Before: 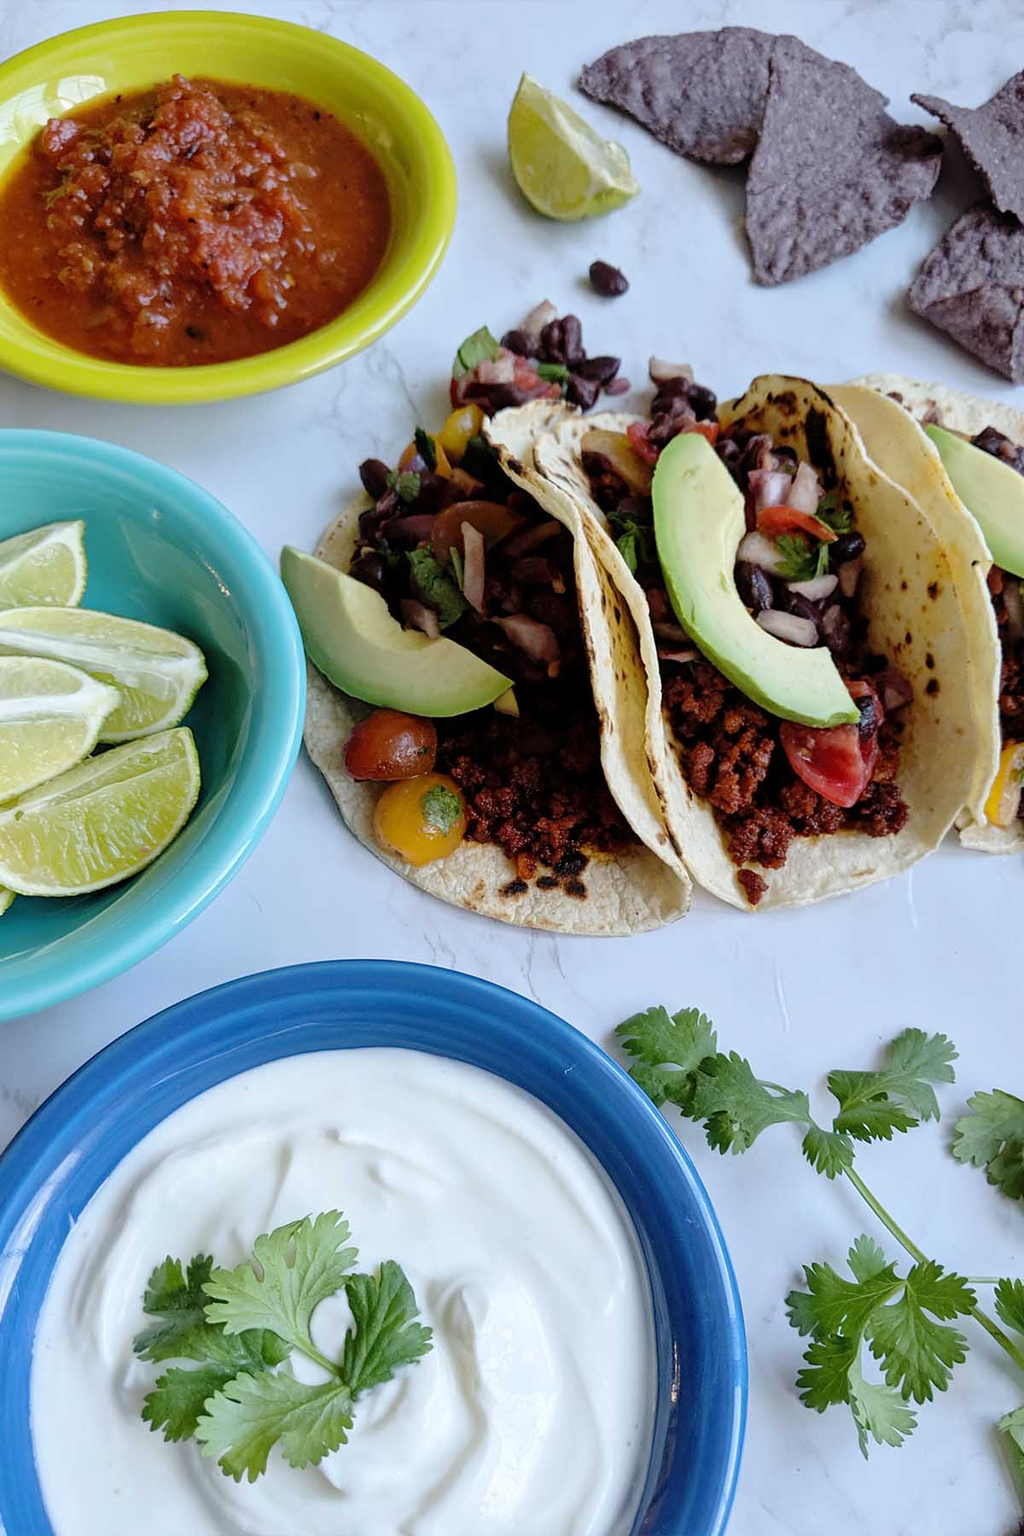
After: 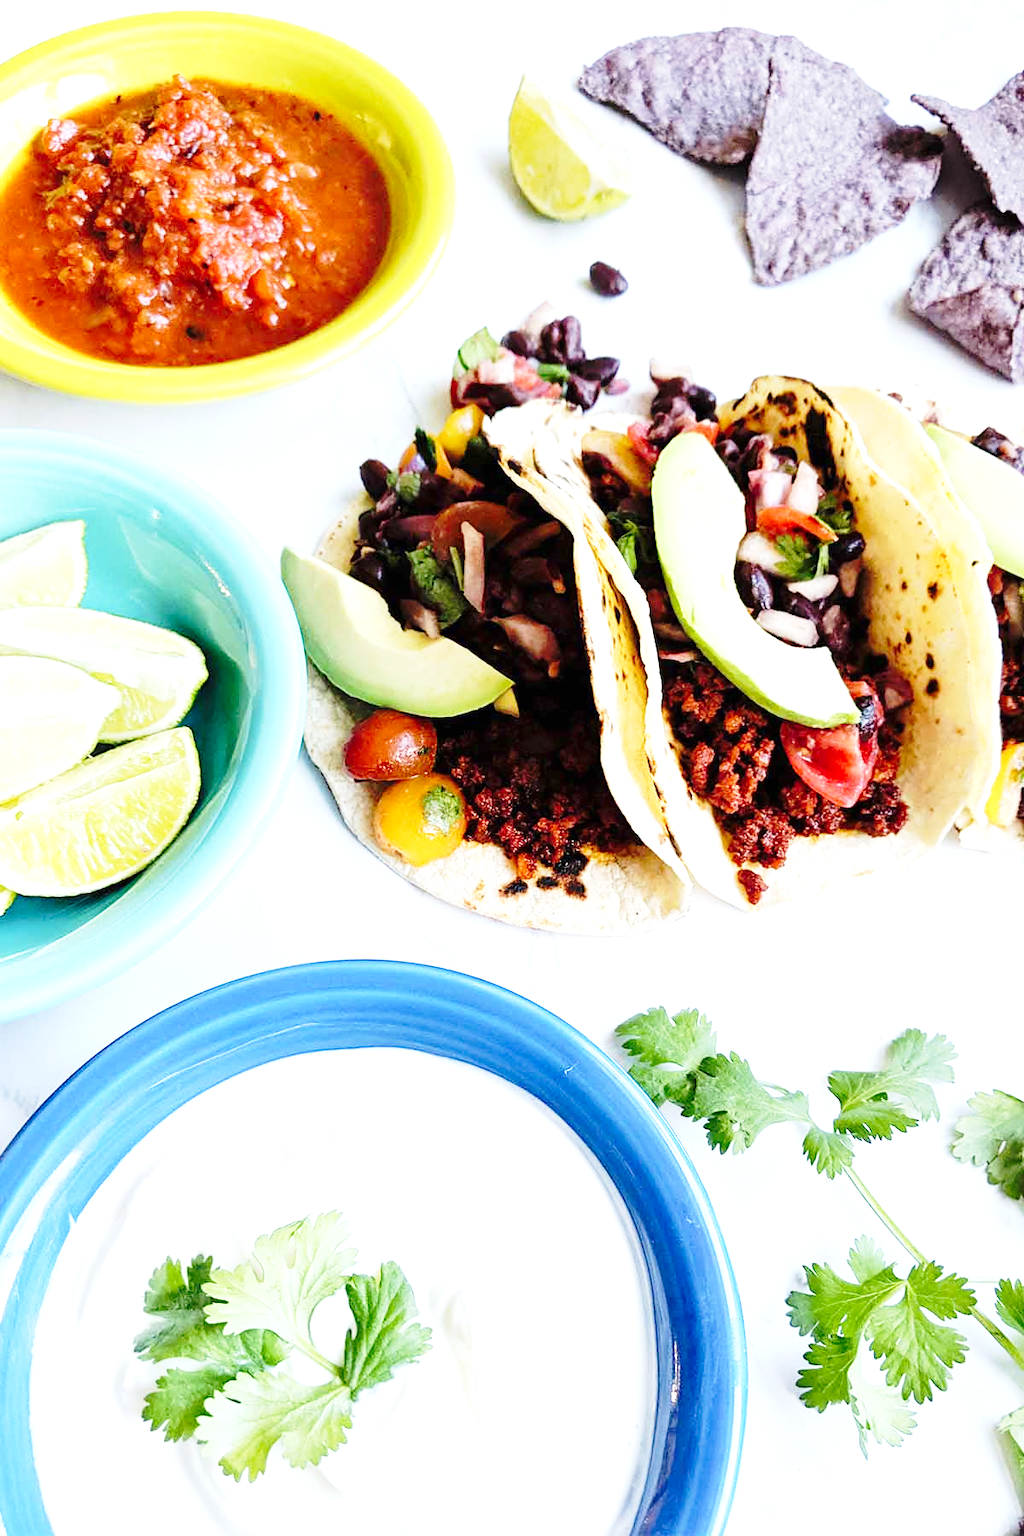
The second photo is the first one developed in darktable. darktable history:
exposure: black level correction 0, exposure 1.1 EV, compensate exposure bias true, compensate highlight preservation false
base curve: curves: ch0 [(0, 0) (0.028, 0.03) (0.121, 0.232) (0.46, 0.748) (0.859, 0.968) (1, 1)], preserve colors none
